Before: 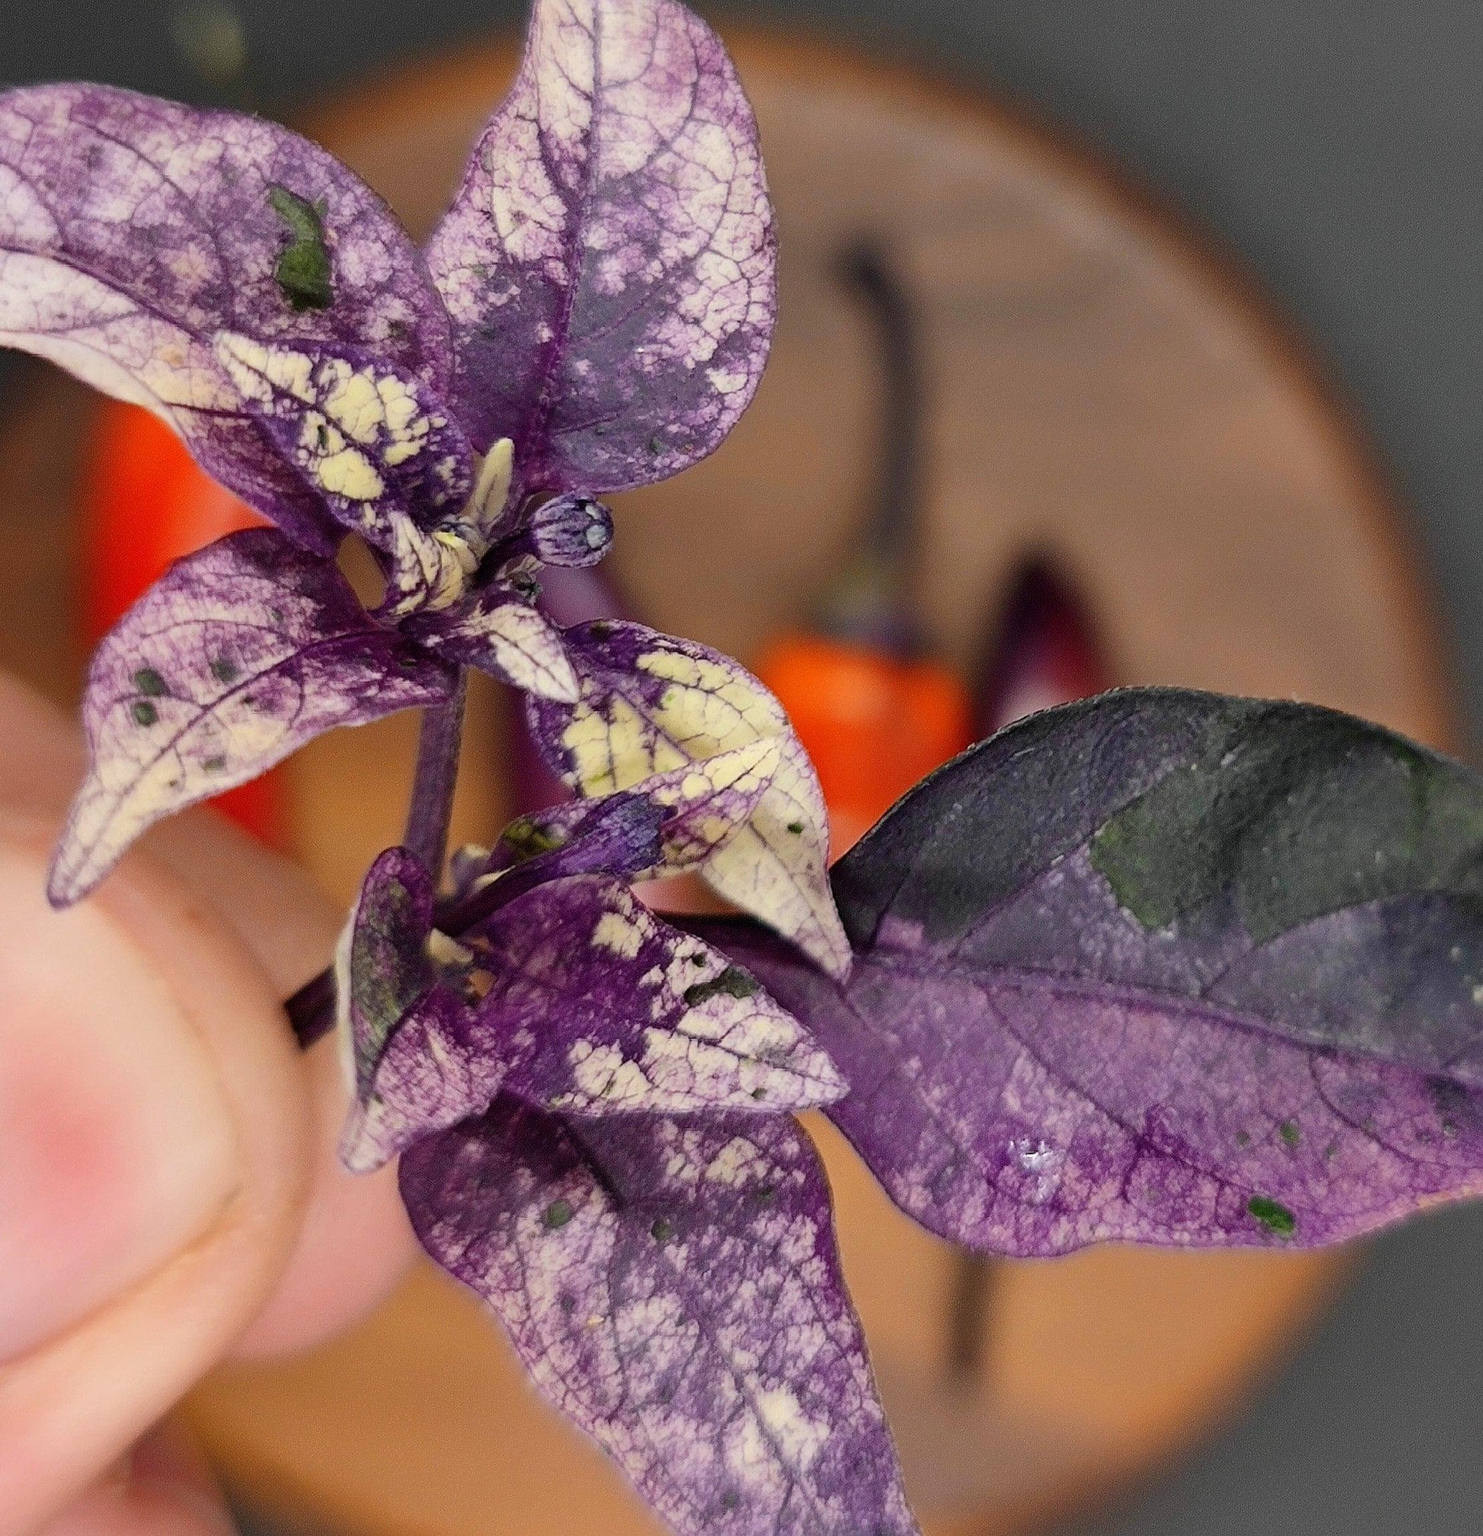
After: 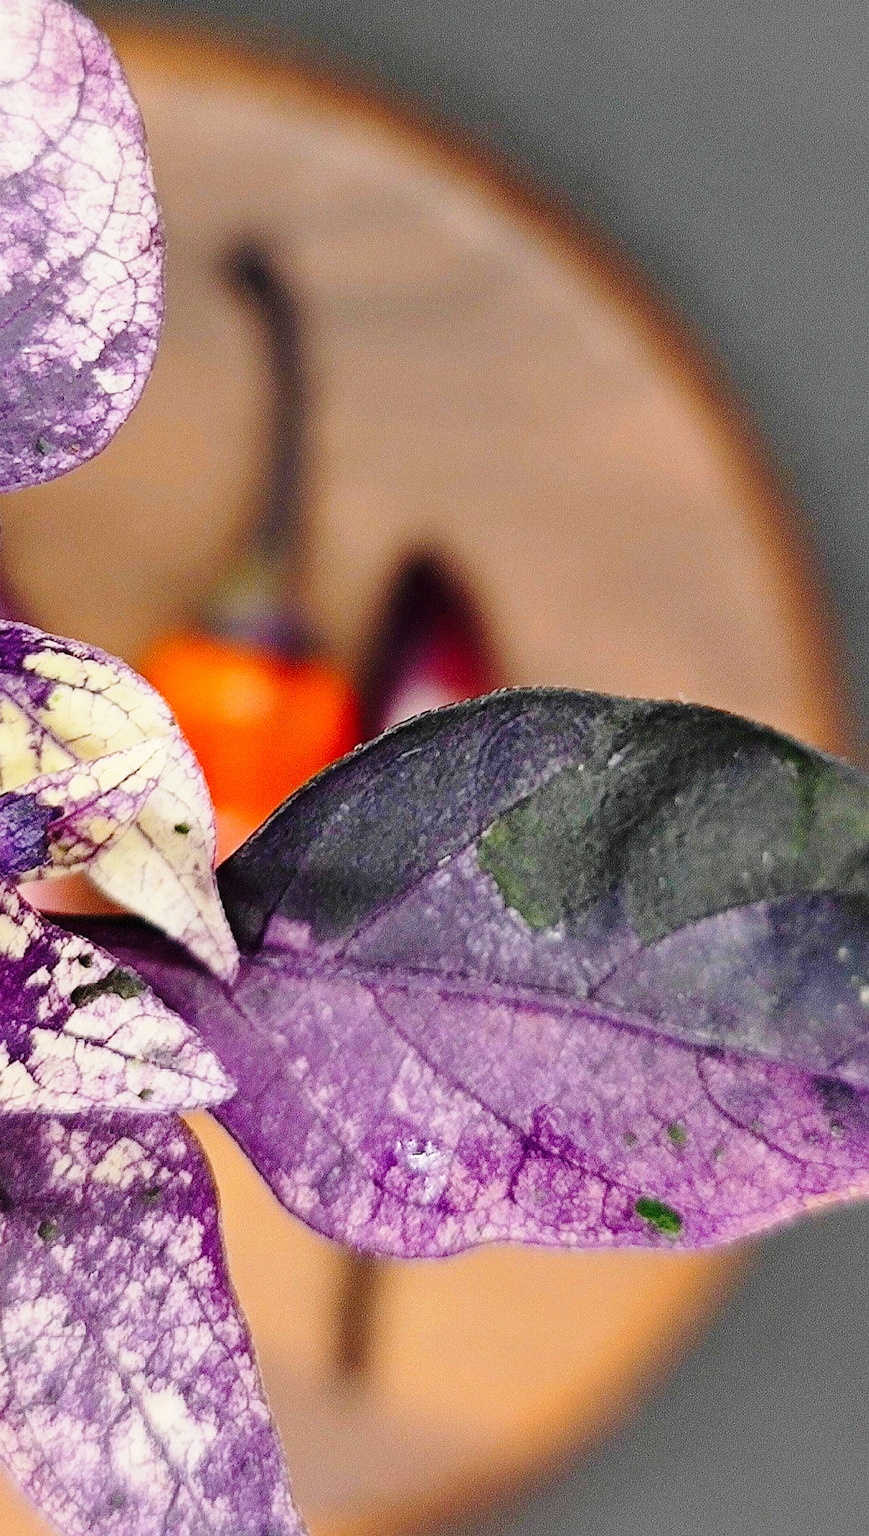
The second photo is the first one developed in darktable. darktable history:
crop: left 41.402%
base curve: curves: ch0 [(0, 0) (0.028, 0.03) (0.121, 0.232) (0.46, 0.748) (0.859, 0.968) (1, 1)], preserve colors none
